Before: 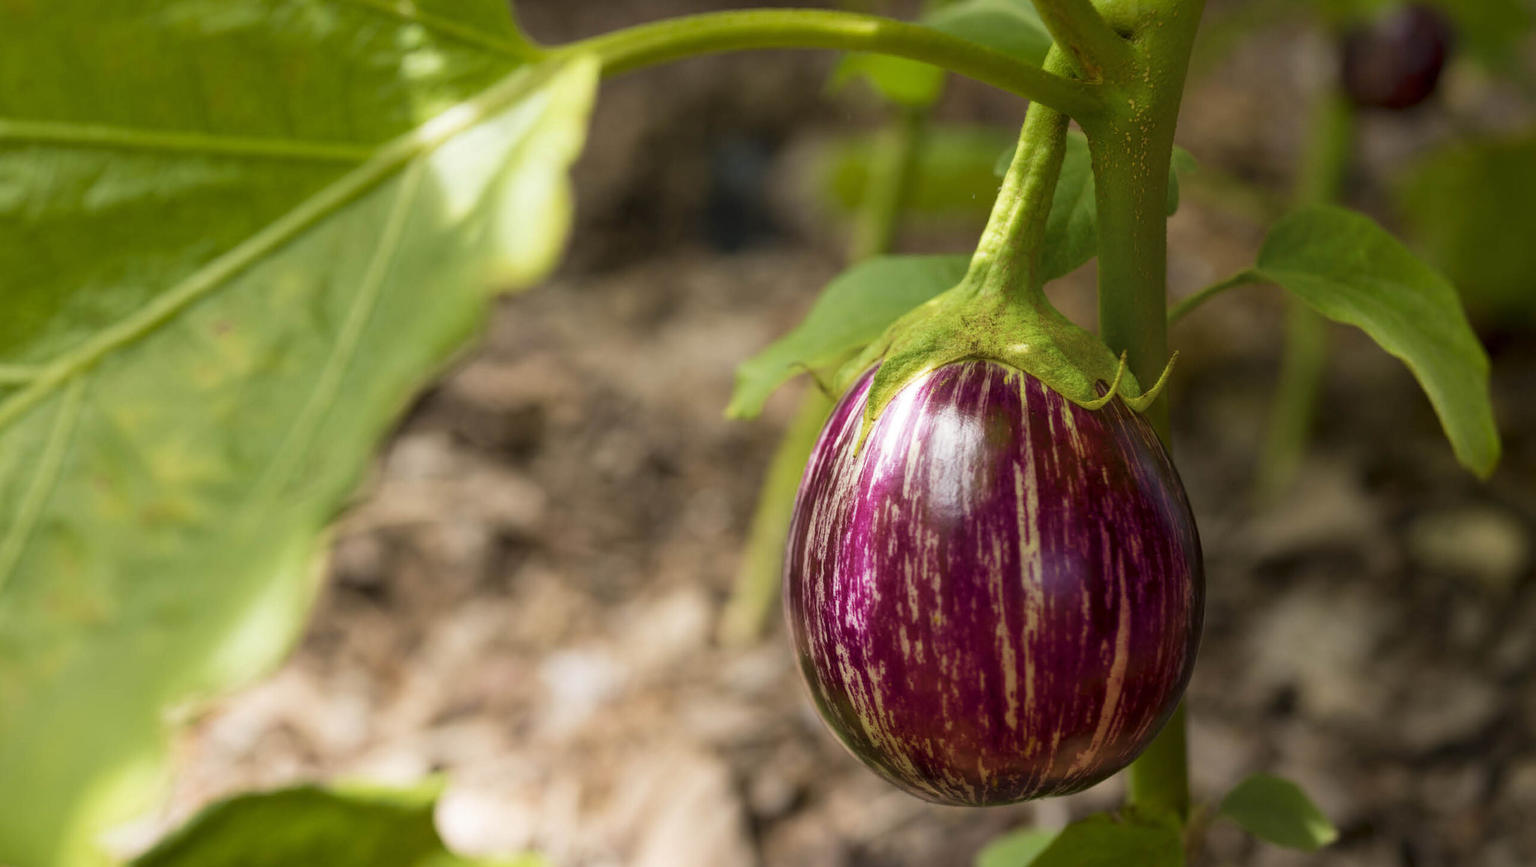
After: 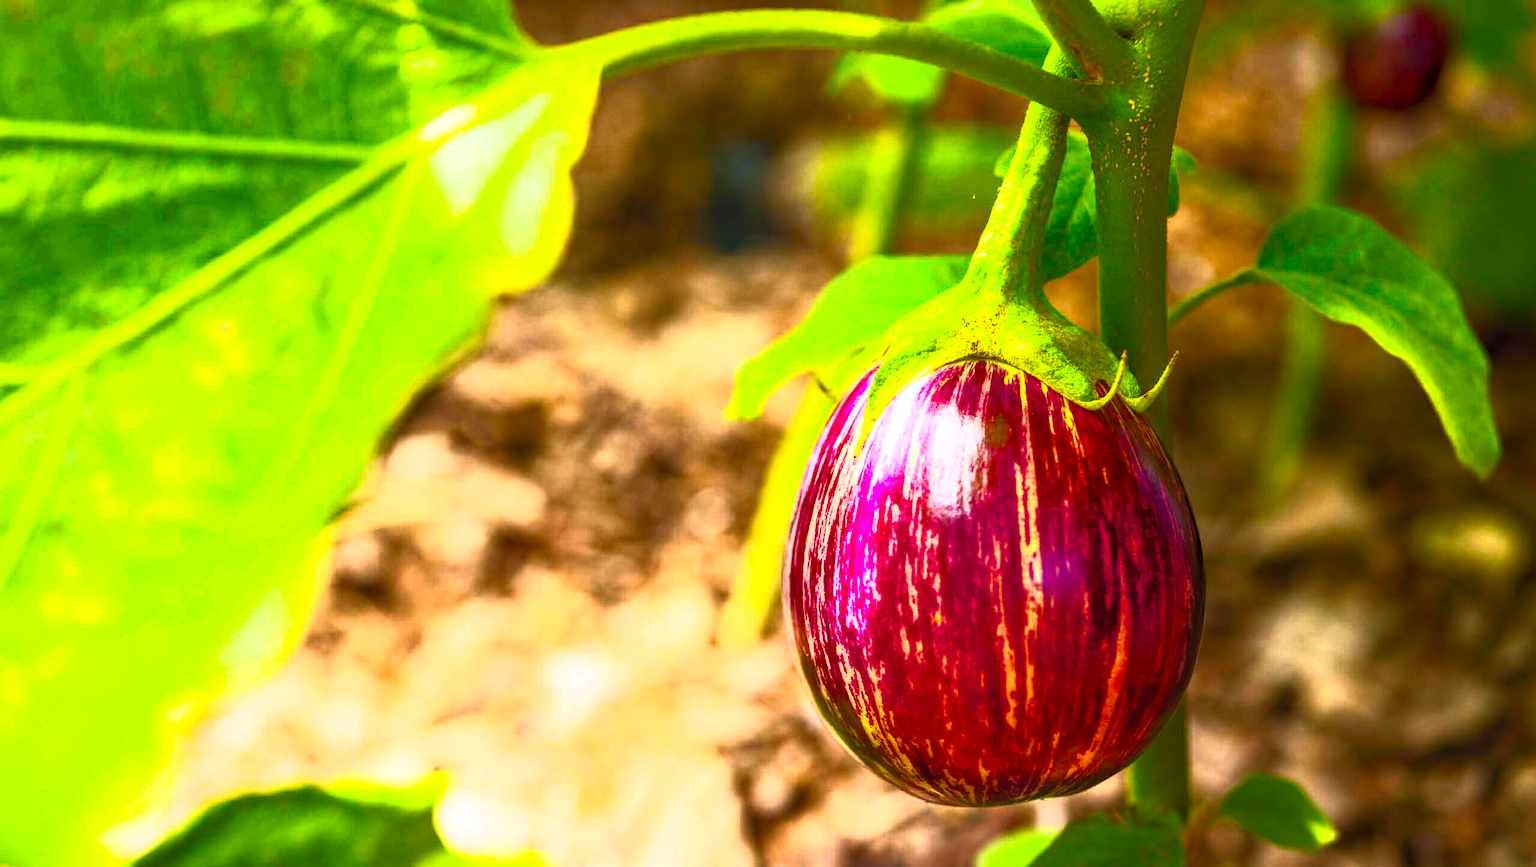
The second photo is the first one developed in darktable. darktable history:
local contrast: detail 130%
color correction: highlights b* -0.042, saturation 1.12
contrast brightness saturation: contrast 0.999, brightness 0.997, saturation 0.984
haze removal: compatibility mode true, adaptive false
